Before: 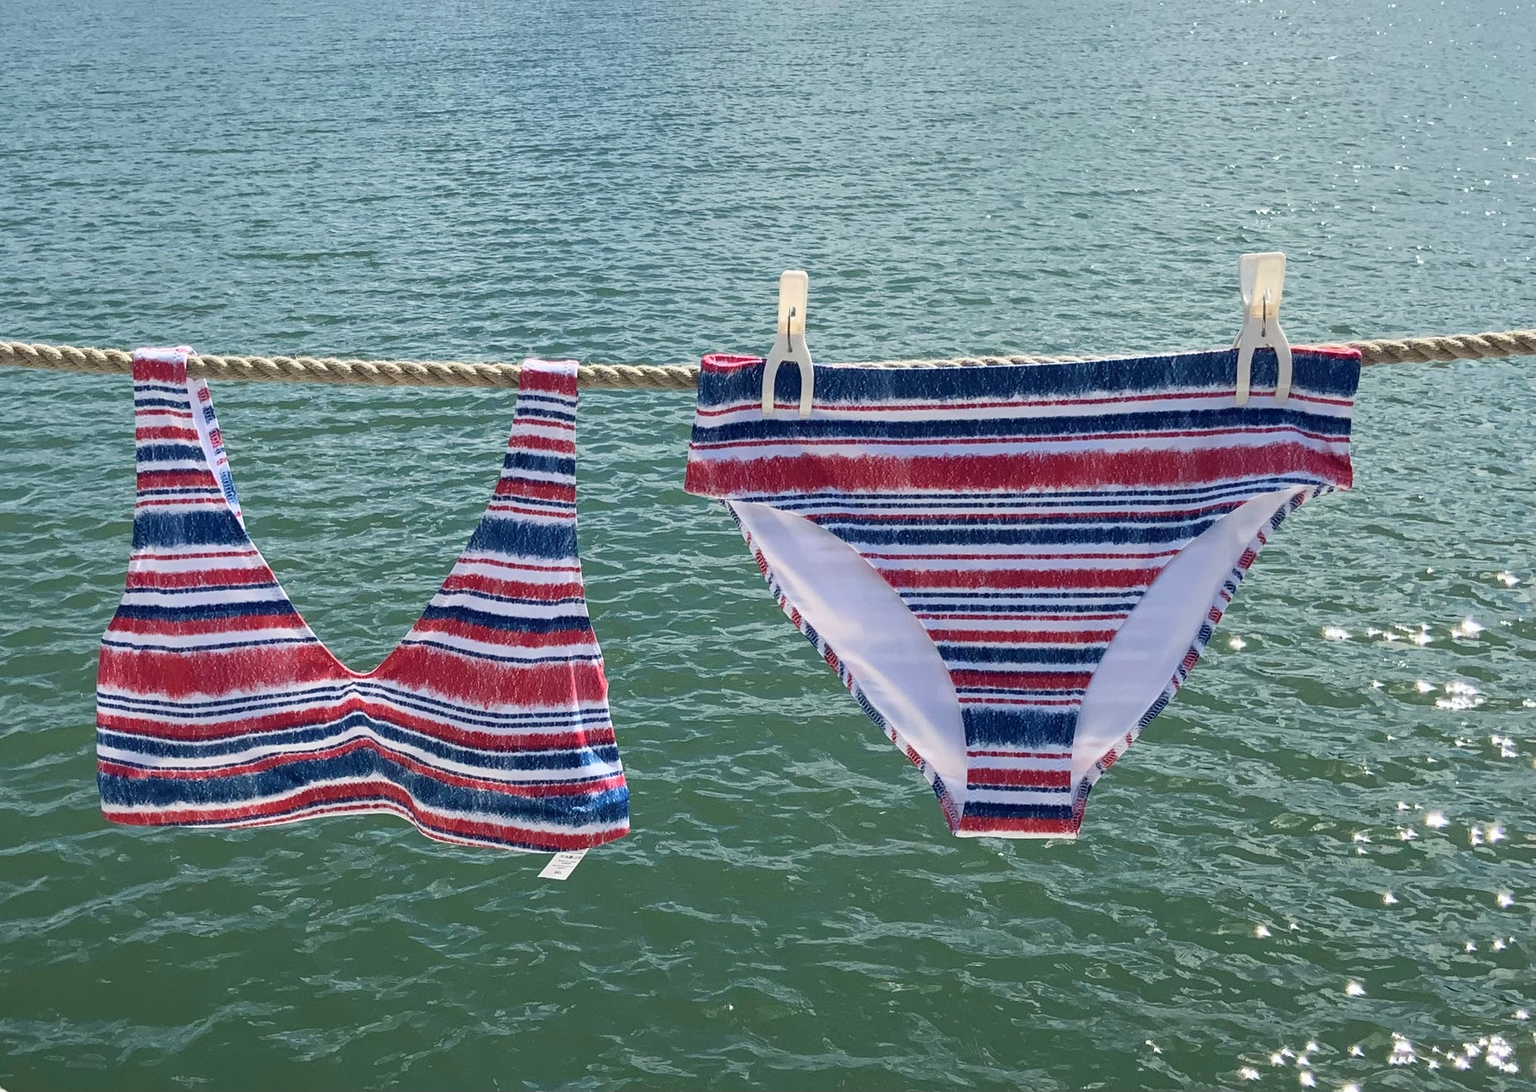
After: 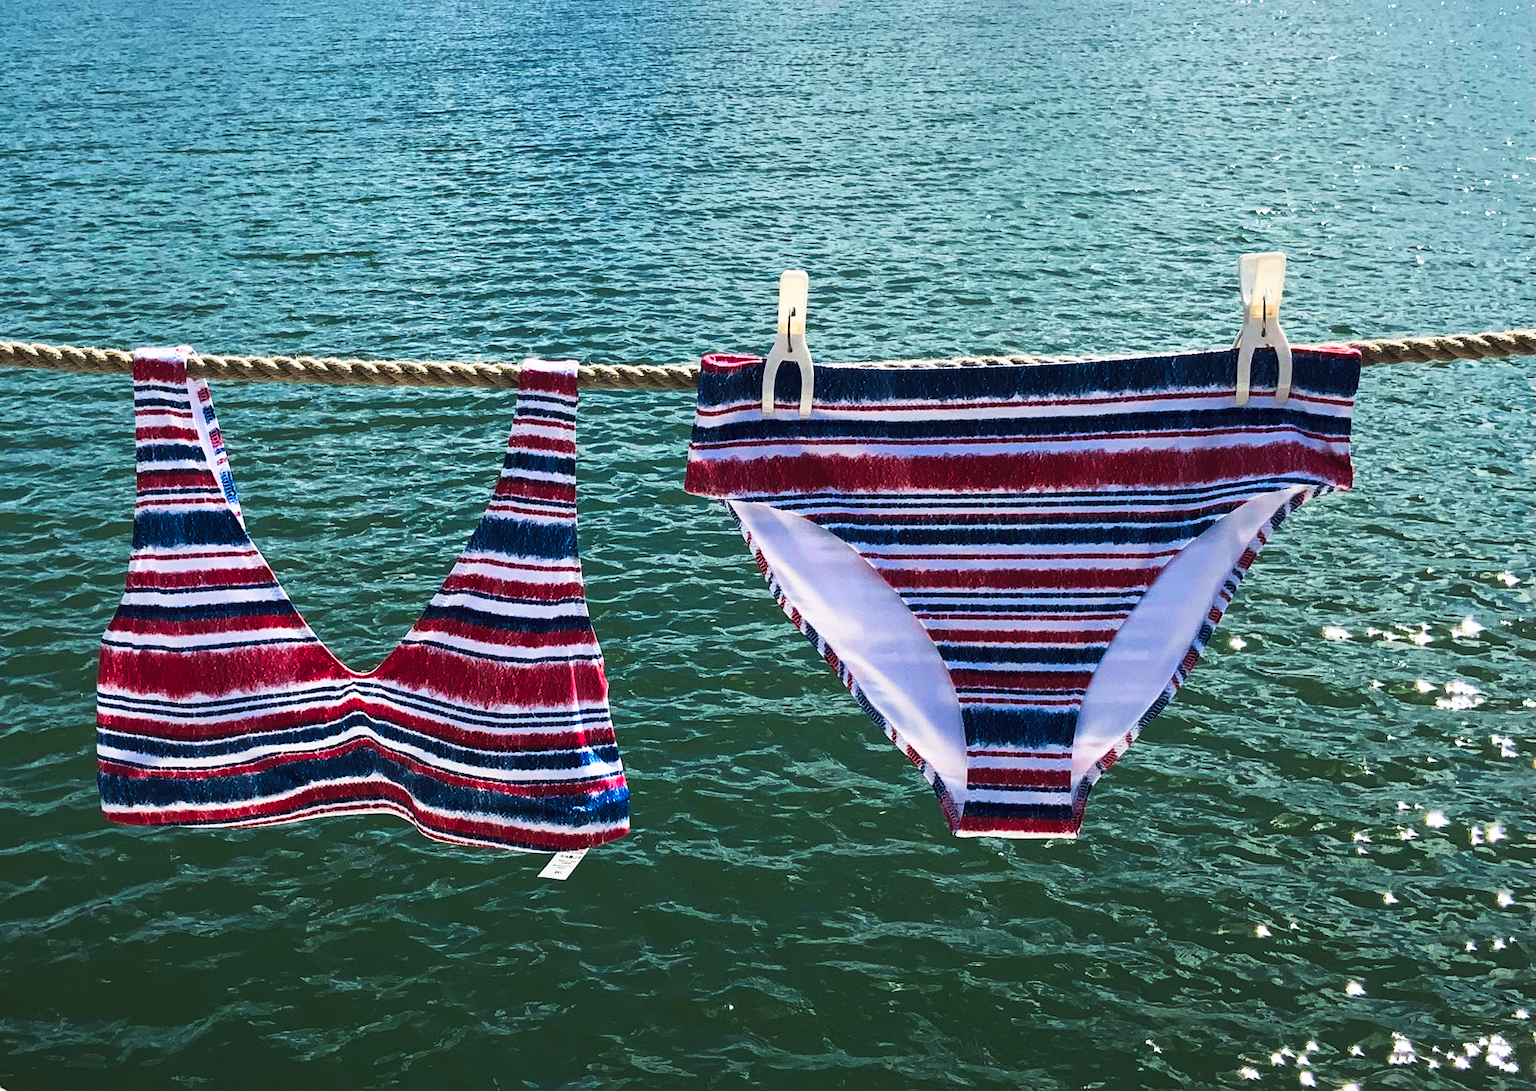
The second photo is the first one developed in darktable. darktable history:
tone curve: curves: ch0 [(0, 0) (0.56, 0.467) (0.846, 0.934) (1, 1)], preserve colors none
